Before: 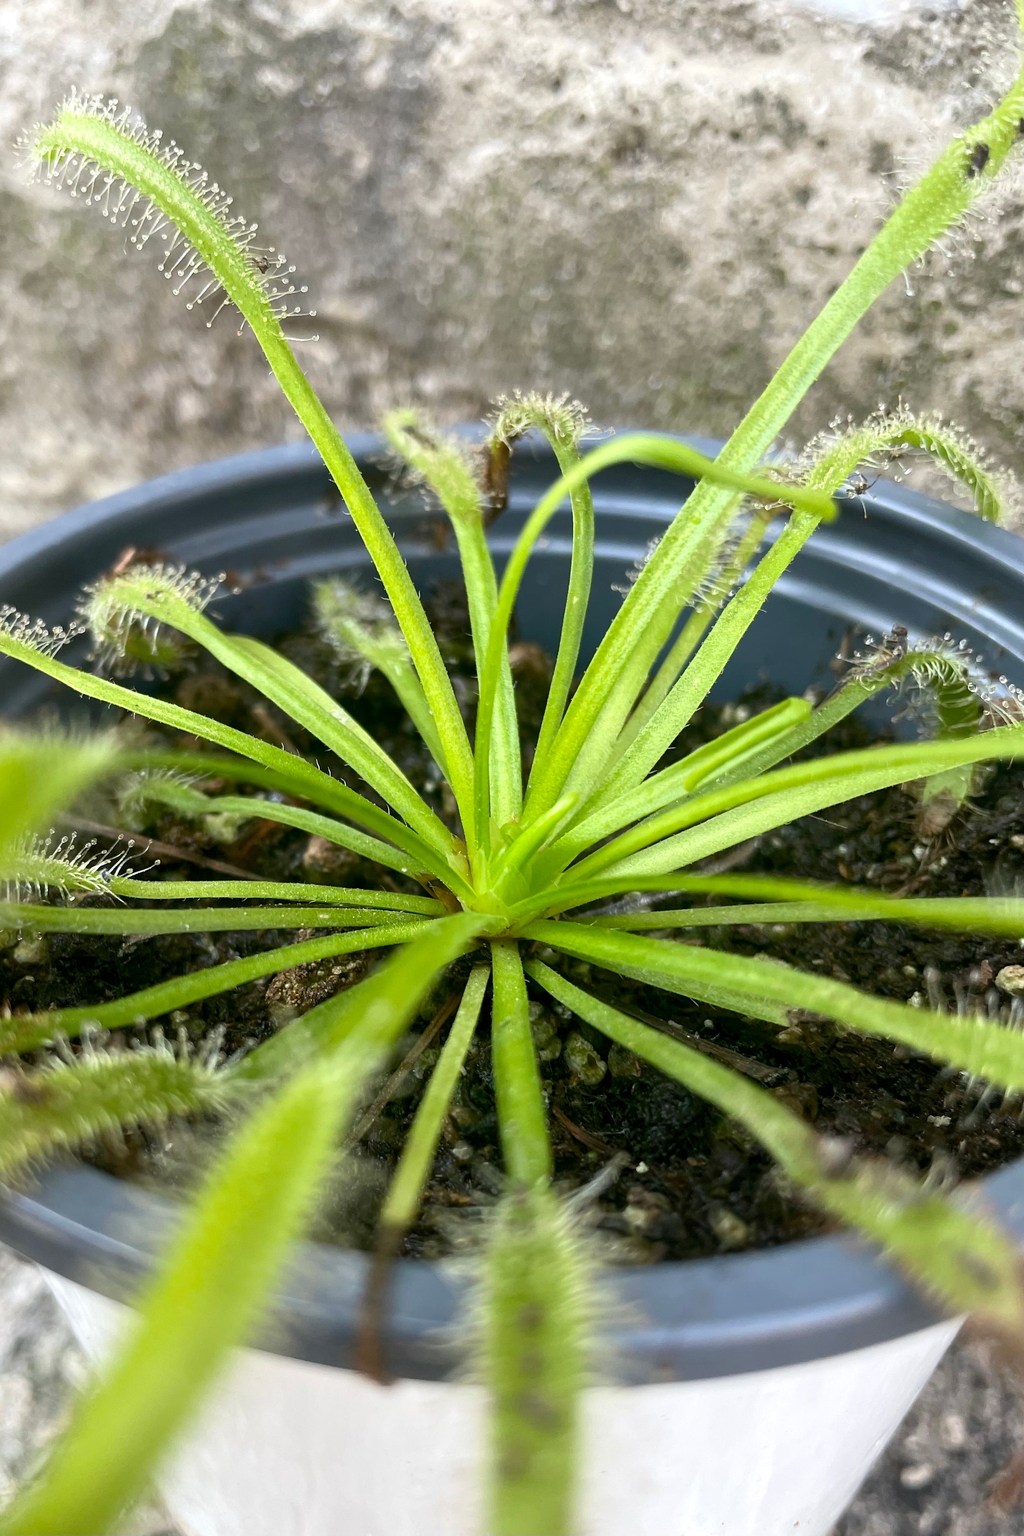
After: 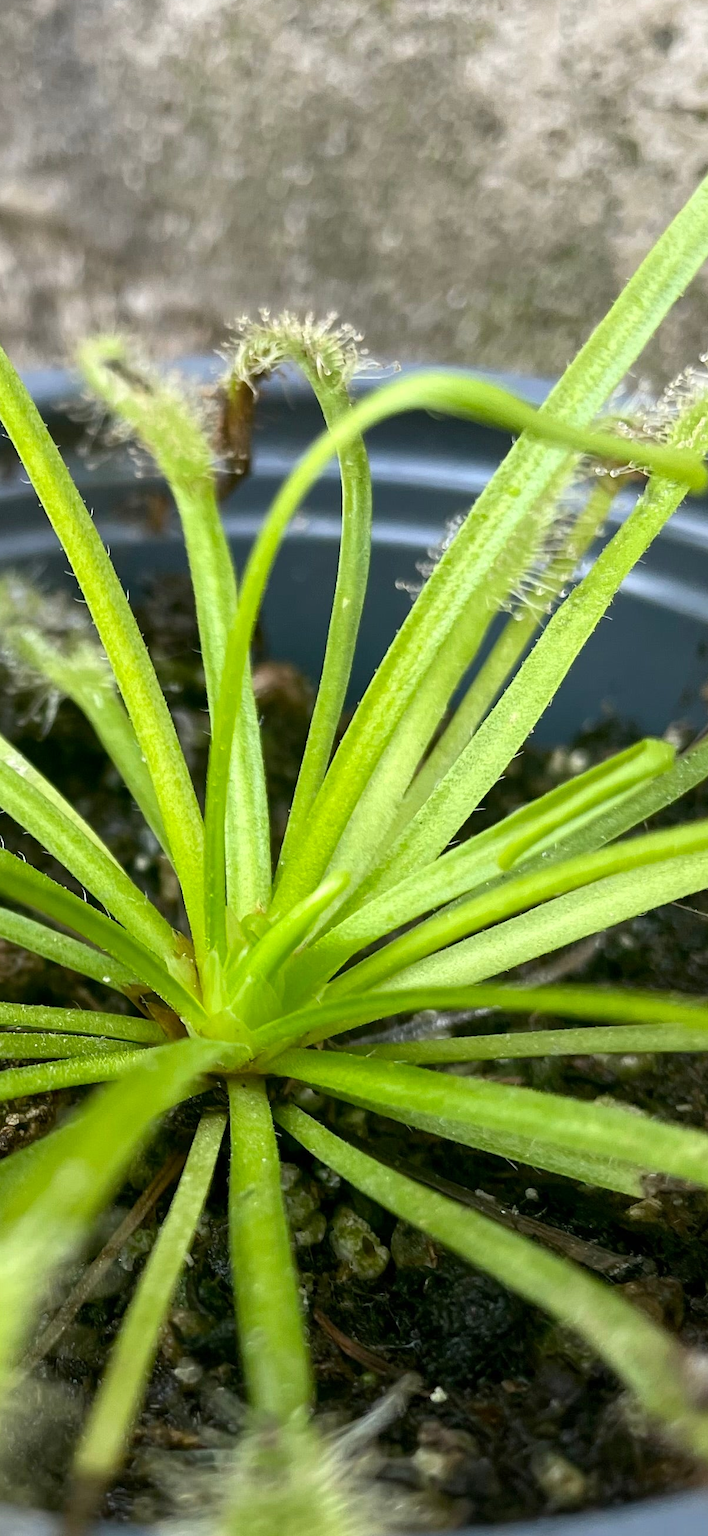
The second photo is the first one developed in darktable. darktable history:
tone equalizer: on, module defaults
crop: left 32.041%, top 10.987%, right 18.355%, bottom 17.358%
